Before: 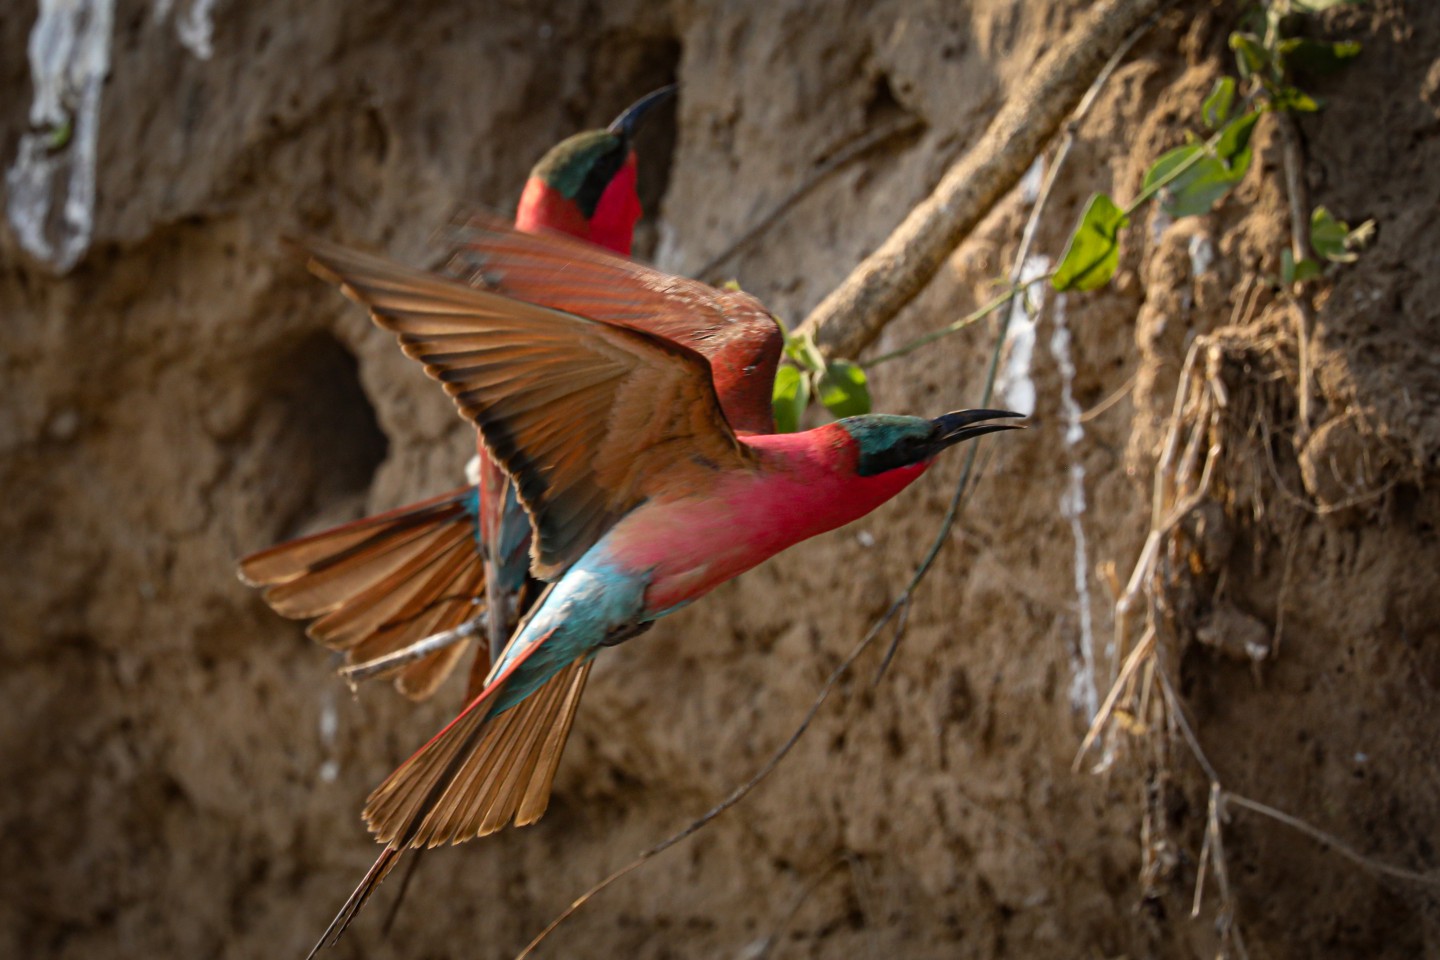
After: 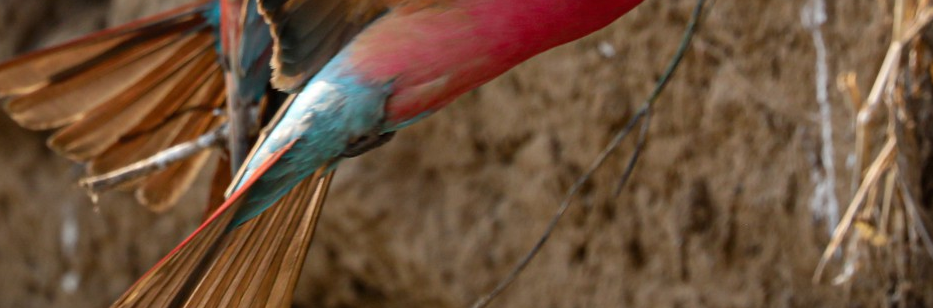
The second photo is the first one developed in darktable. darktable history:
crop: left 18.026%, top 51.021%, right 17.178%, bottom 16.836%
